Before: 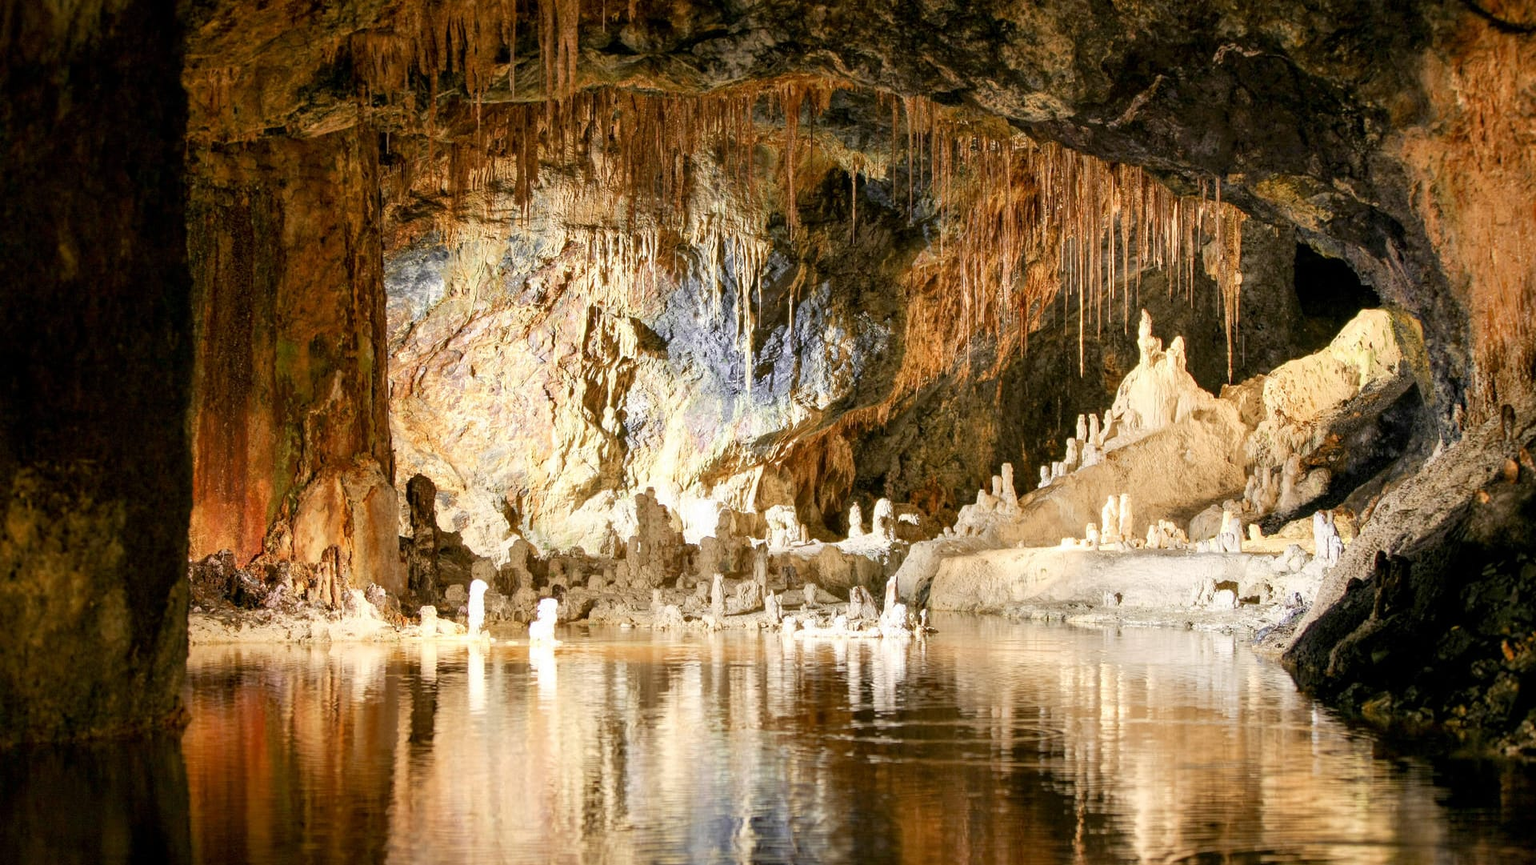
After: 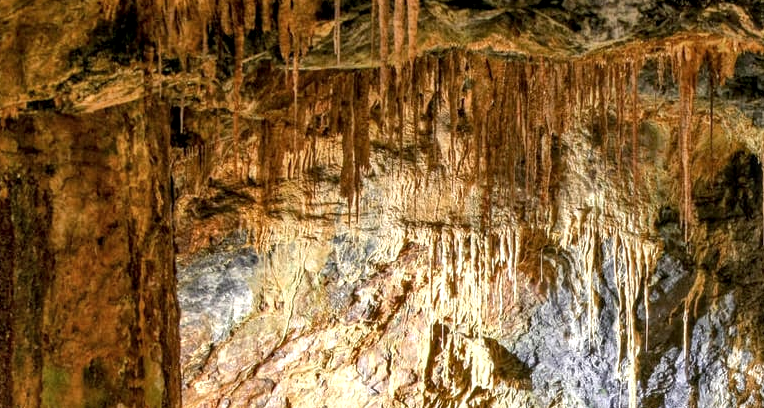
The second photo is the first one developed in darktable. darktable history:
local contrast: on, module defaults
crop: left 15.782%, top 5.46%, right 44.4%, bottom 56.759%
exposure: exposure 0.234 EV, compensate highlight preservation false
shadows and highlights: white point adjustment 0.049, soften with gaussian
